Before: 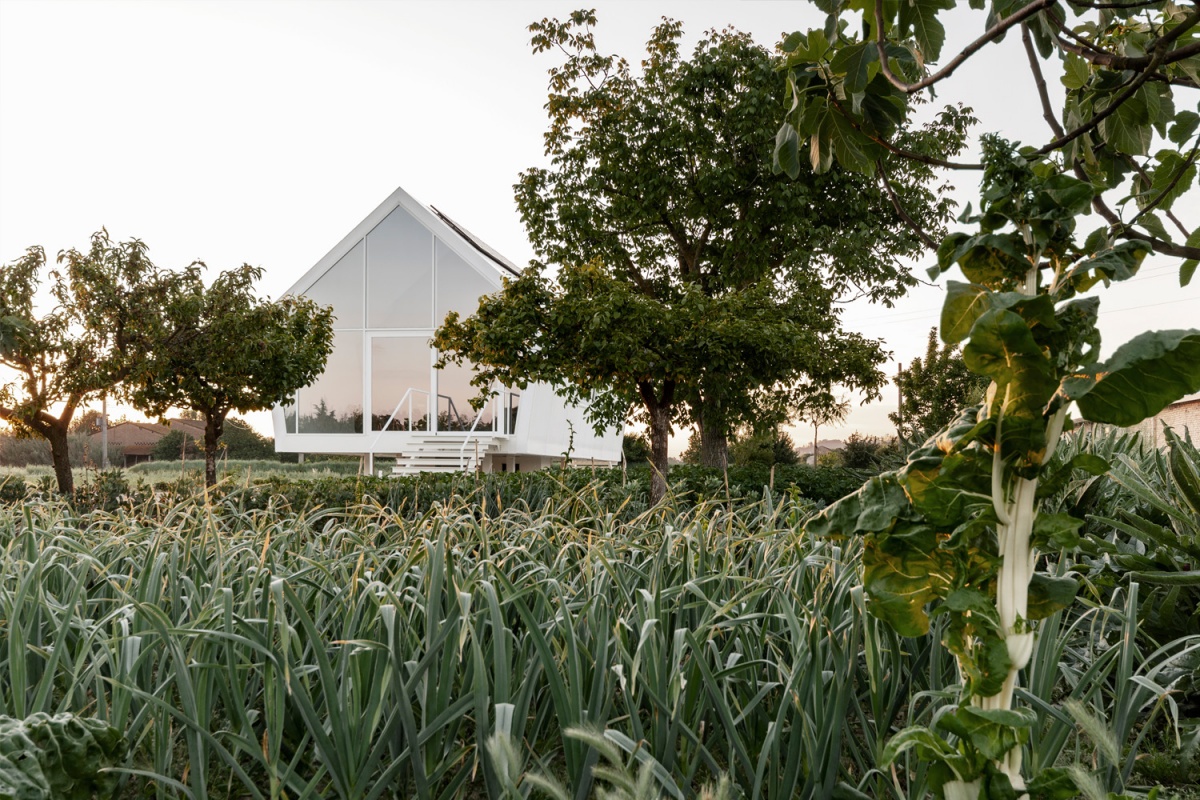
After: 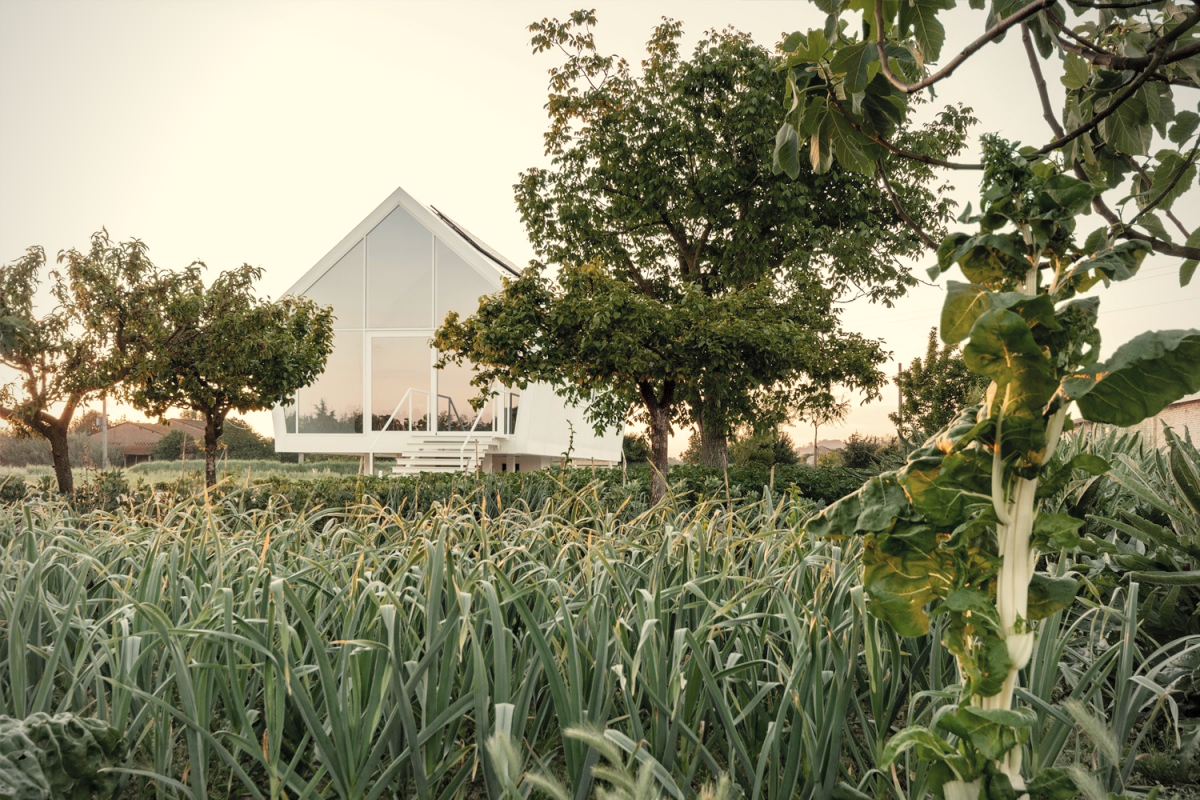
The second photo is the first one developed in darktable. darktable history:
white balance: red 1.029, blue 0.92
contrast brightness saturation: brightness 0.15
vignetting: fall-off radius 60.65%
